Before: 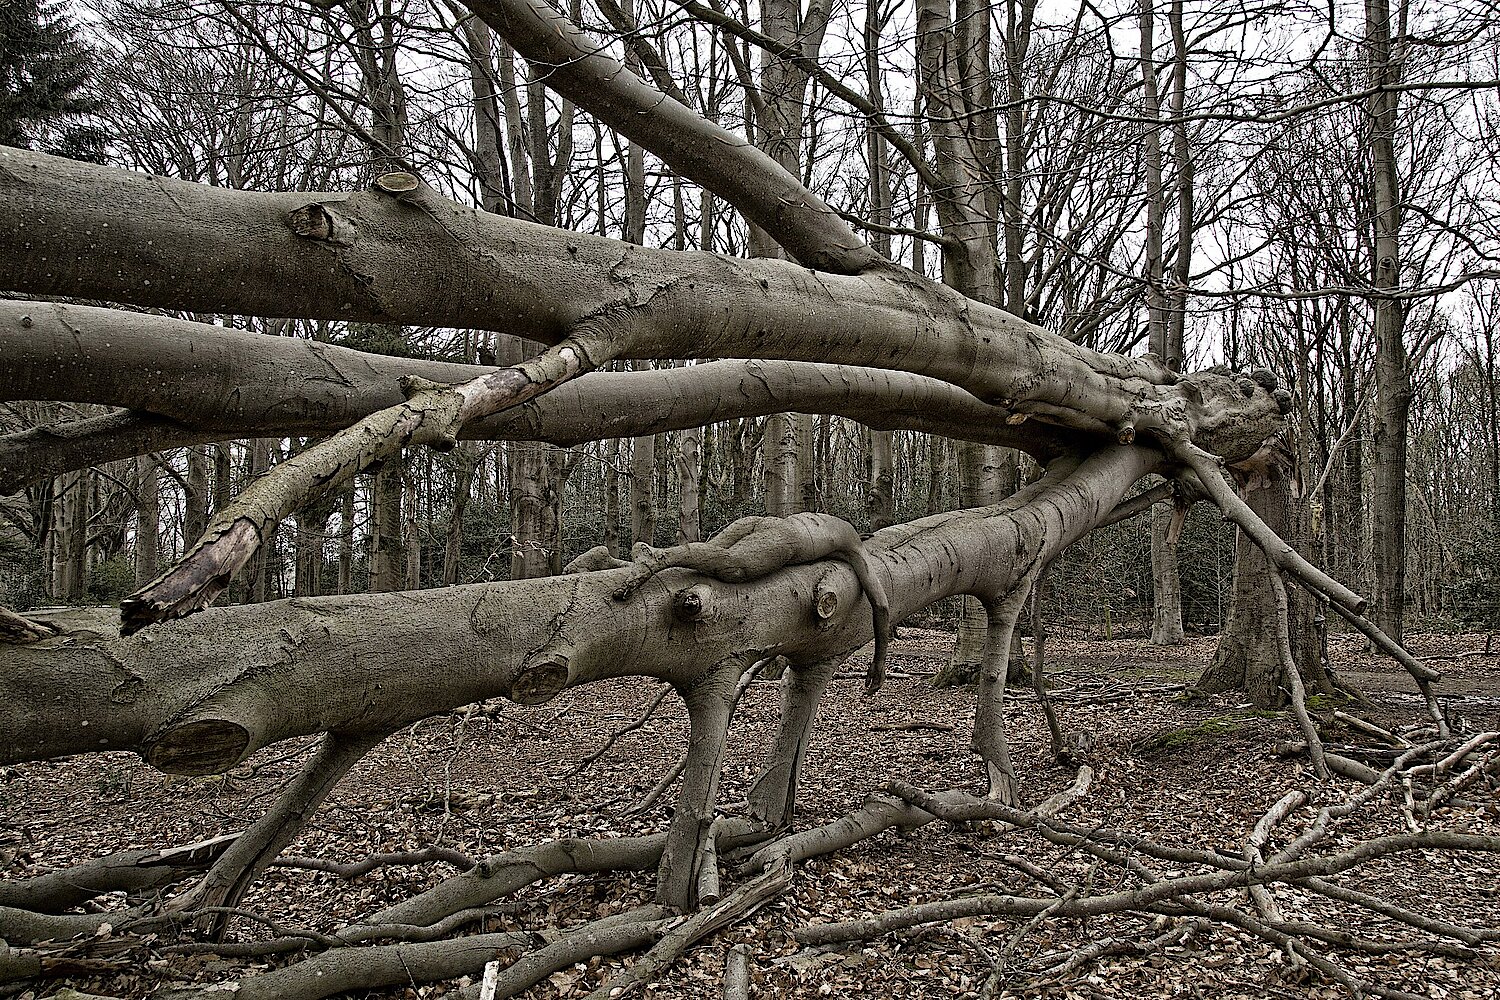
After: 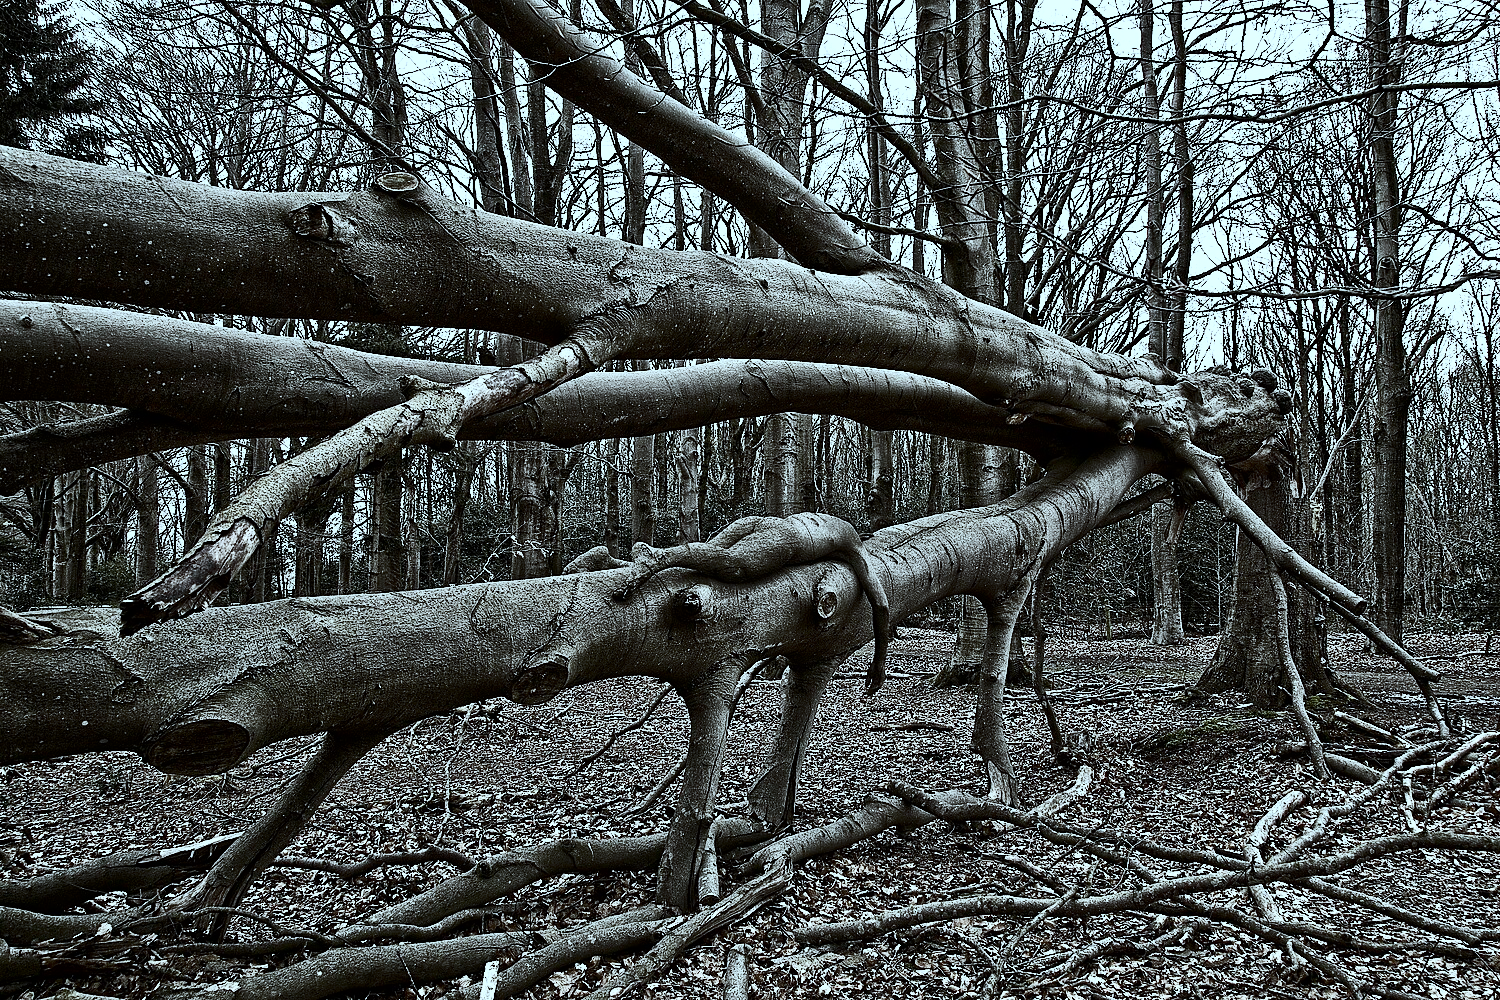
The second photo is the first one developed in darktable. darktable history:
color correction: highlights a* -12.64, highlights b* -18.1, saturation 0.7
contrast brightness saturation: contrast 0.5, saturation -0.1
